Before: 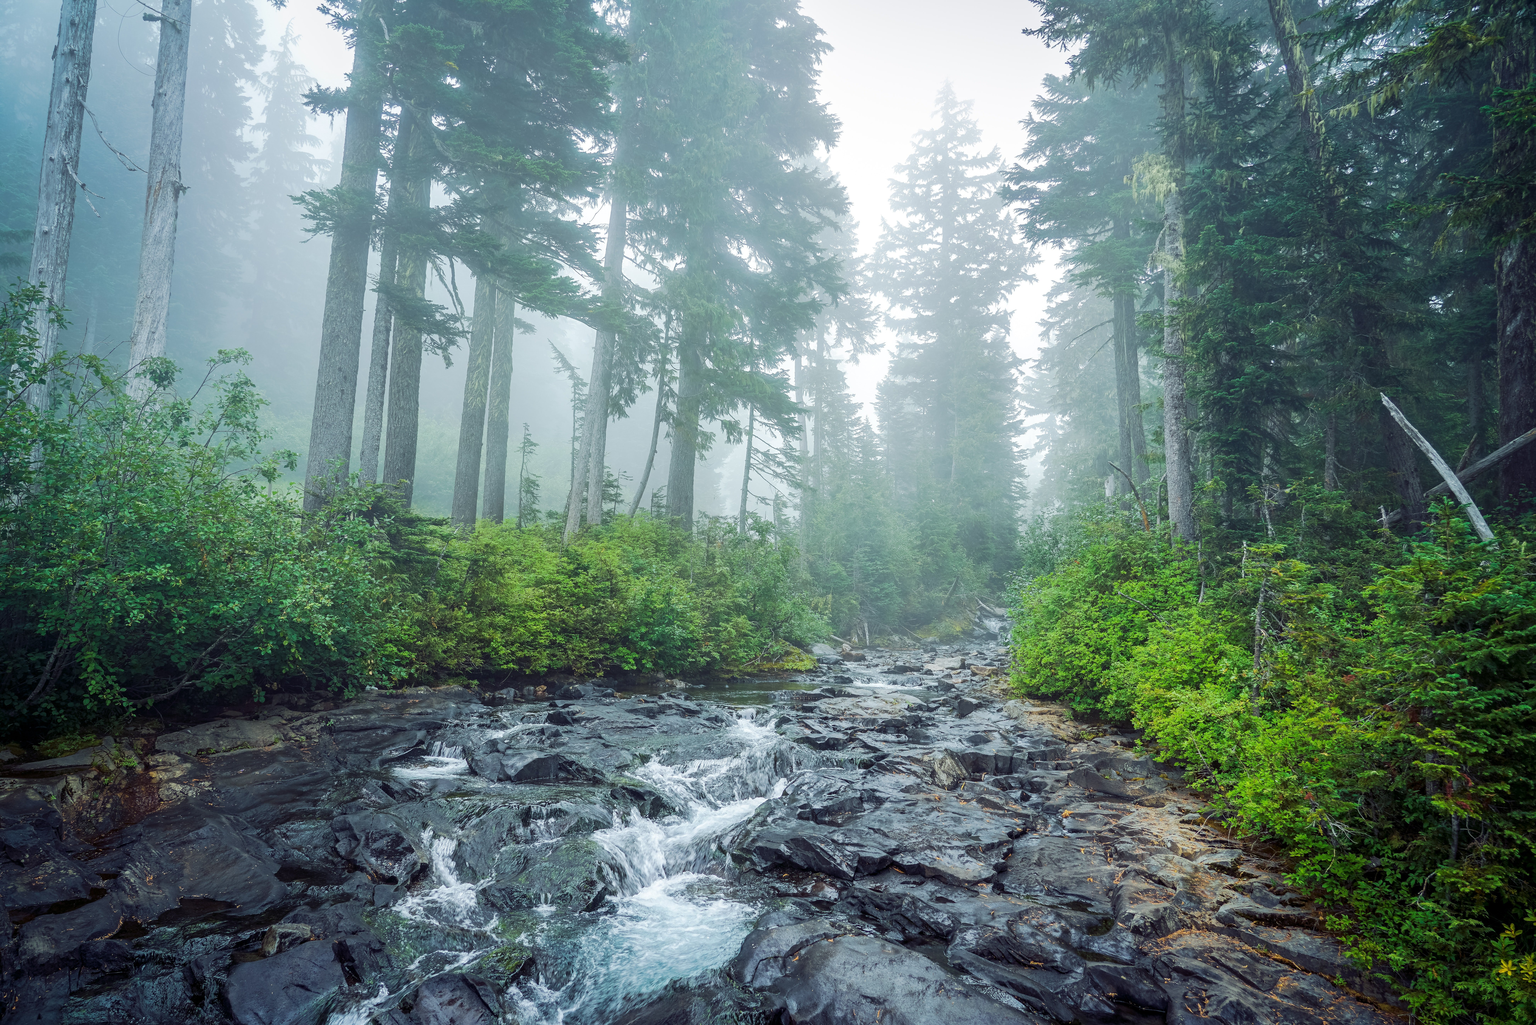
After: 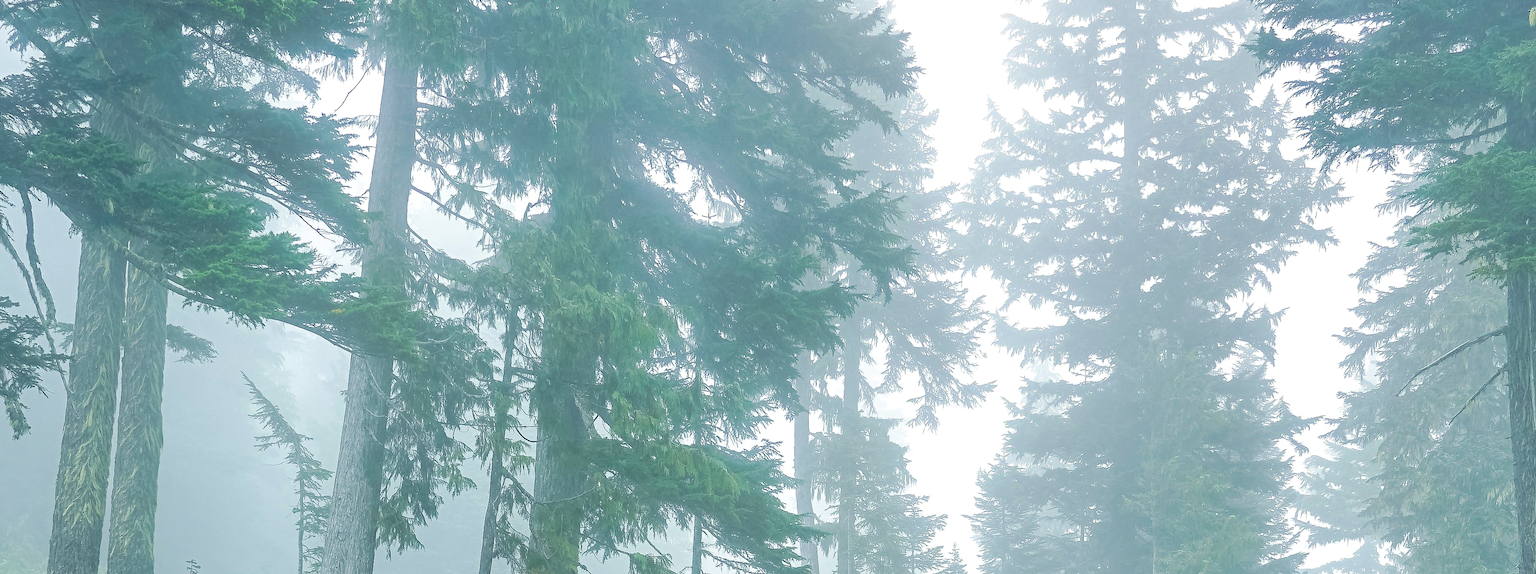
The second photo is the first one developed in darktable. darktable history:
white balance: emerald 1
crop: left 28.64%, top 16.832%, right 26.637%, bottom 58.055%
velvia: strength 15%
haze removal: strength 0.29, distance 0.25, compatibility mode true, adaptive false
